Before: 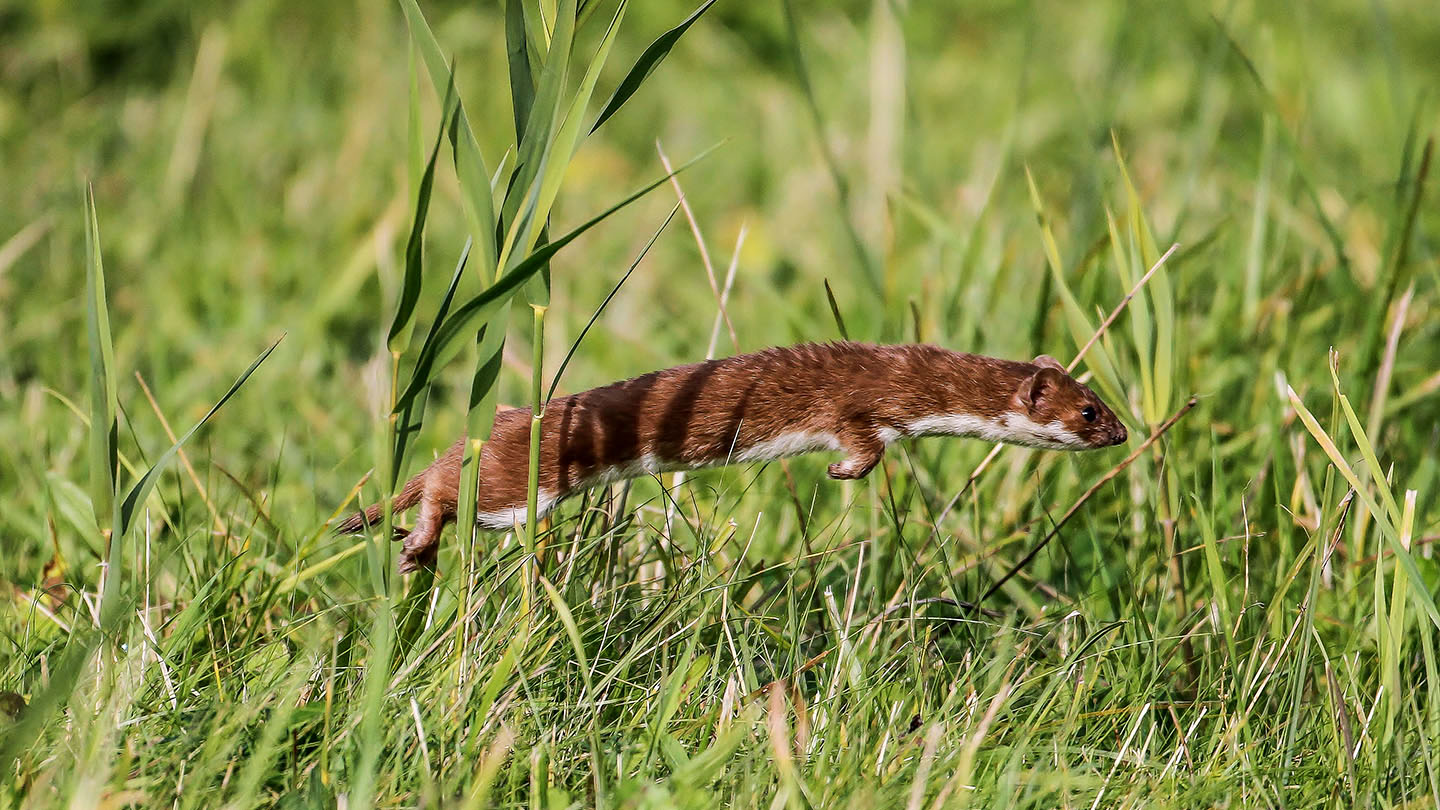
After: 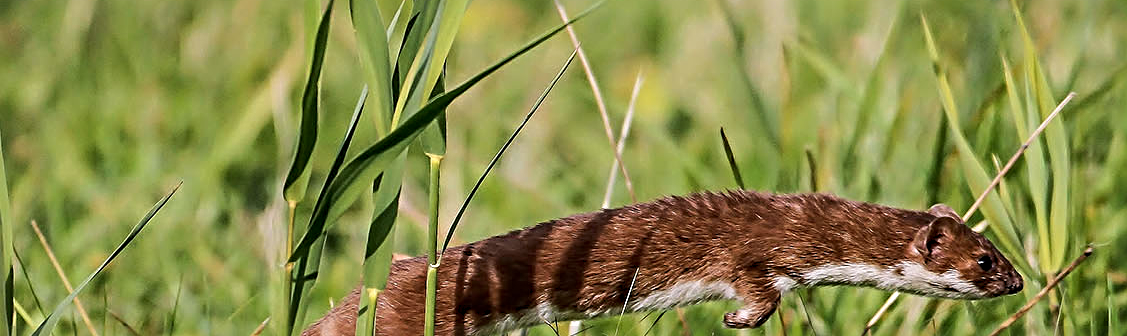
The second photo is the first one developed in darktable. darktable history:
crop: left 7.252%, top 18.656%, right 14.427%, bottom 39.744%
levels: levels [0, 0.51, 1]
sharpen: radius 3.984
